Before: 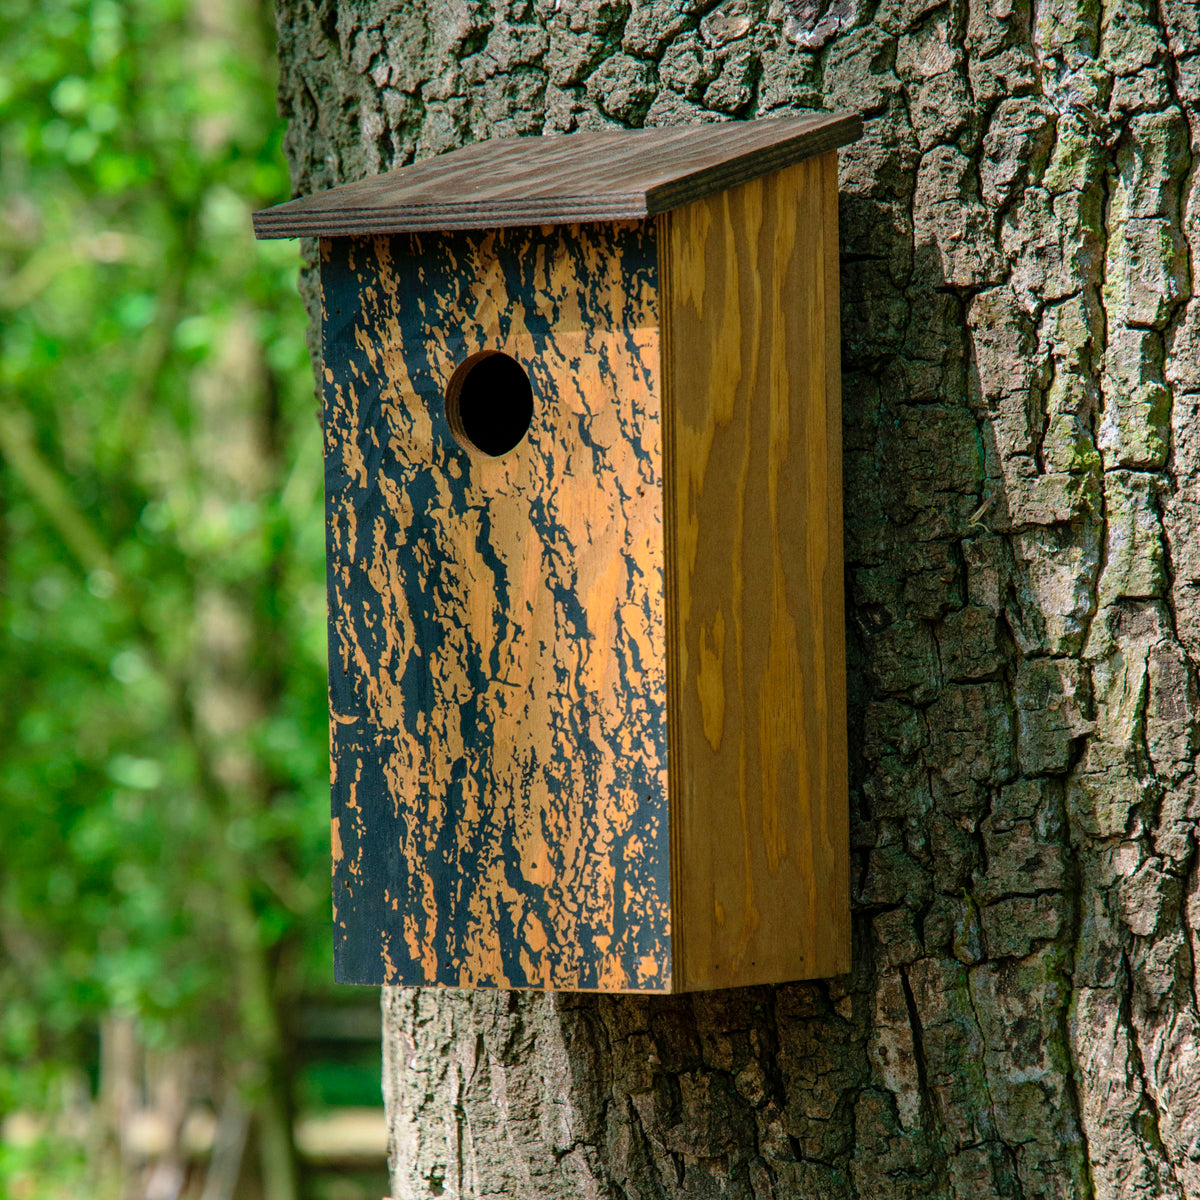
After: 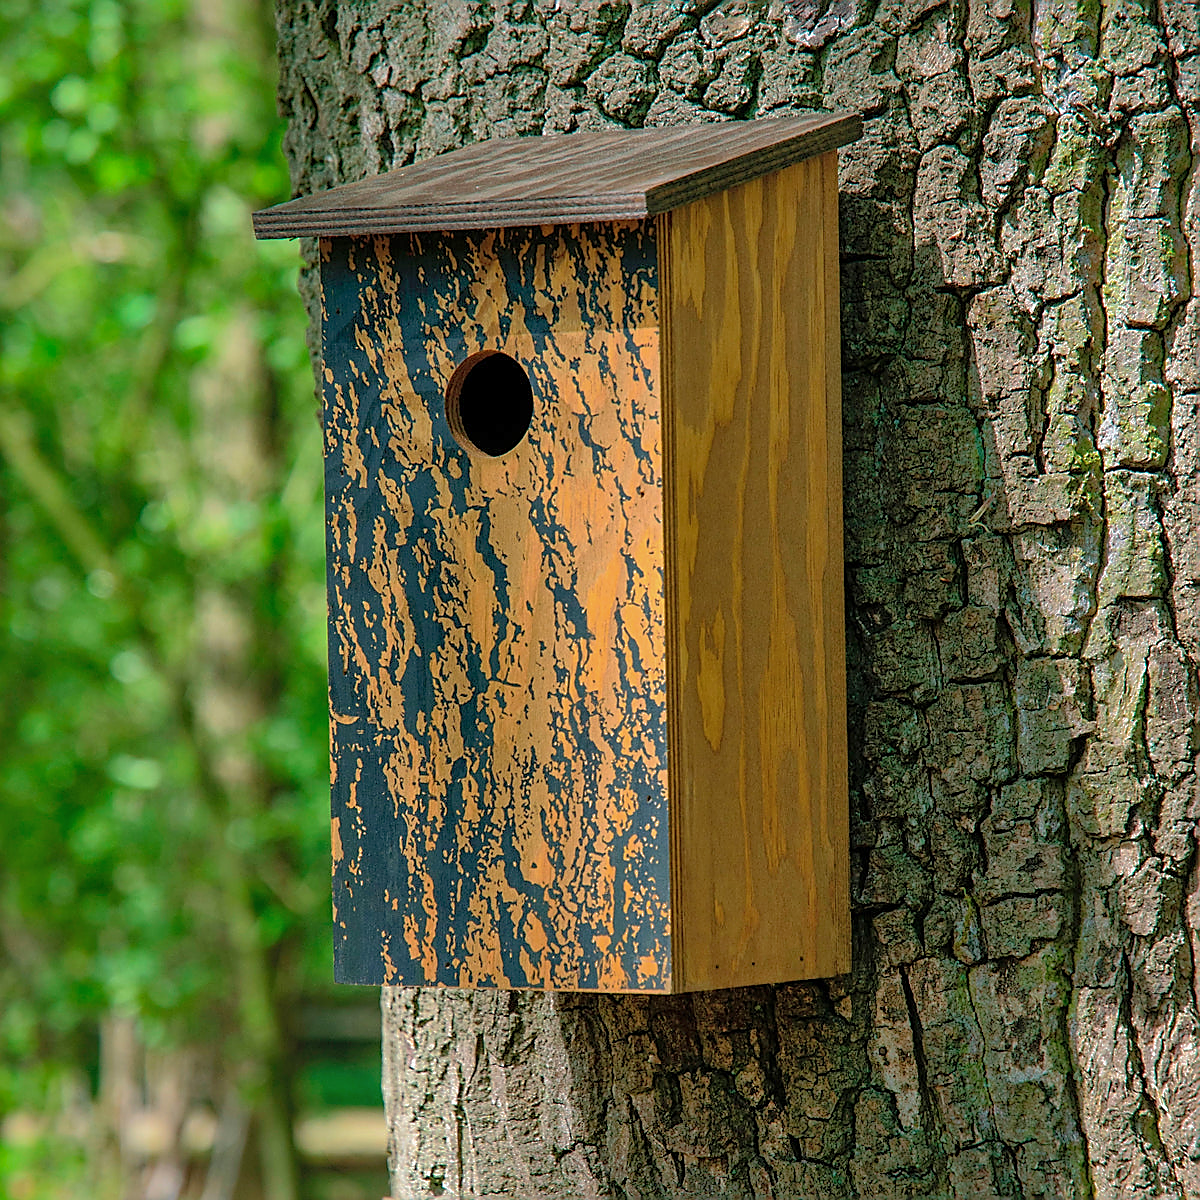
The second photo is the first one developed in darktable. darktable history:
sharpen: radius 1.36, amount 1.264, threshold 0.716
shadows and highlights: shadows 61.03, highlights -60.08, highlights color adjustment 77.59%
